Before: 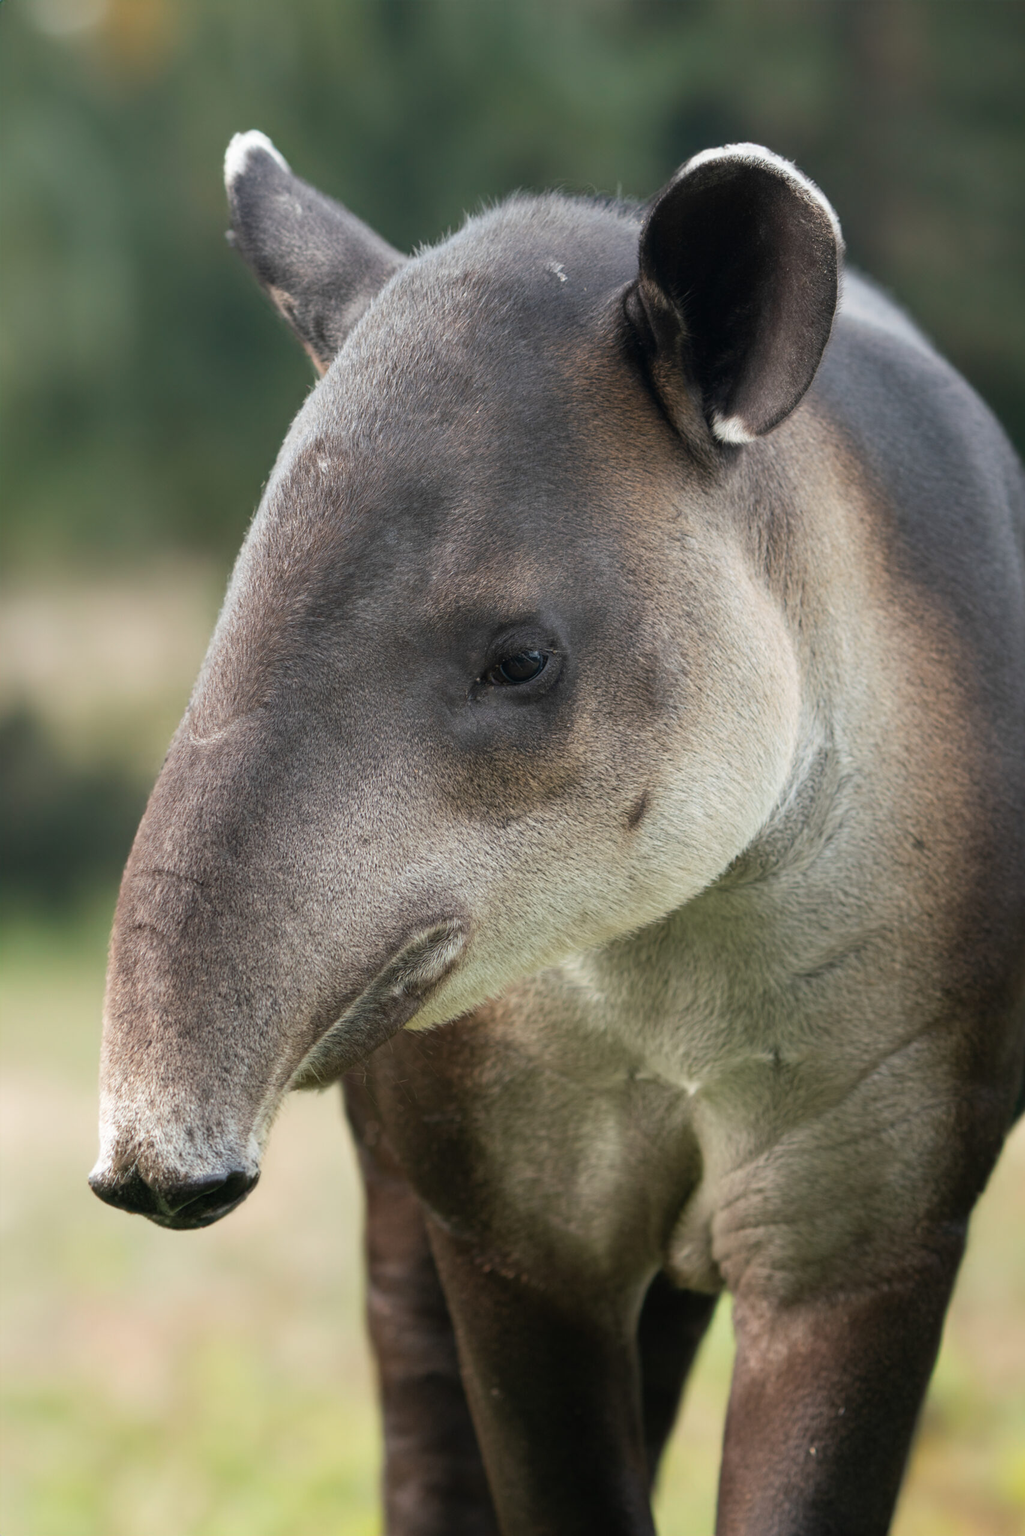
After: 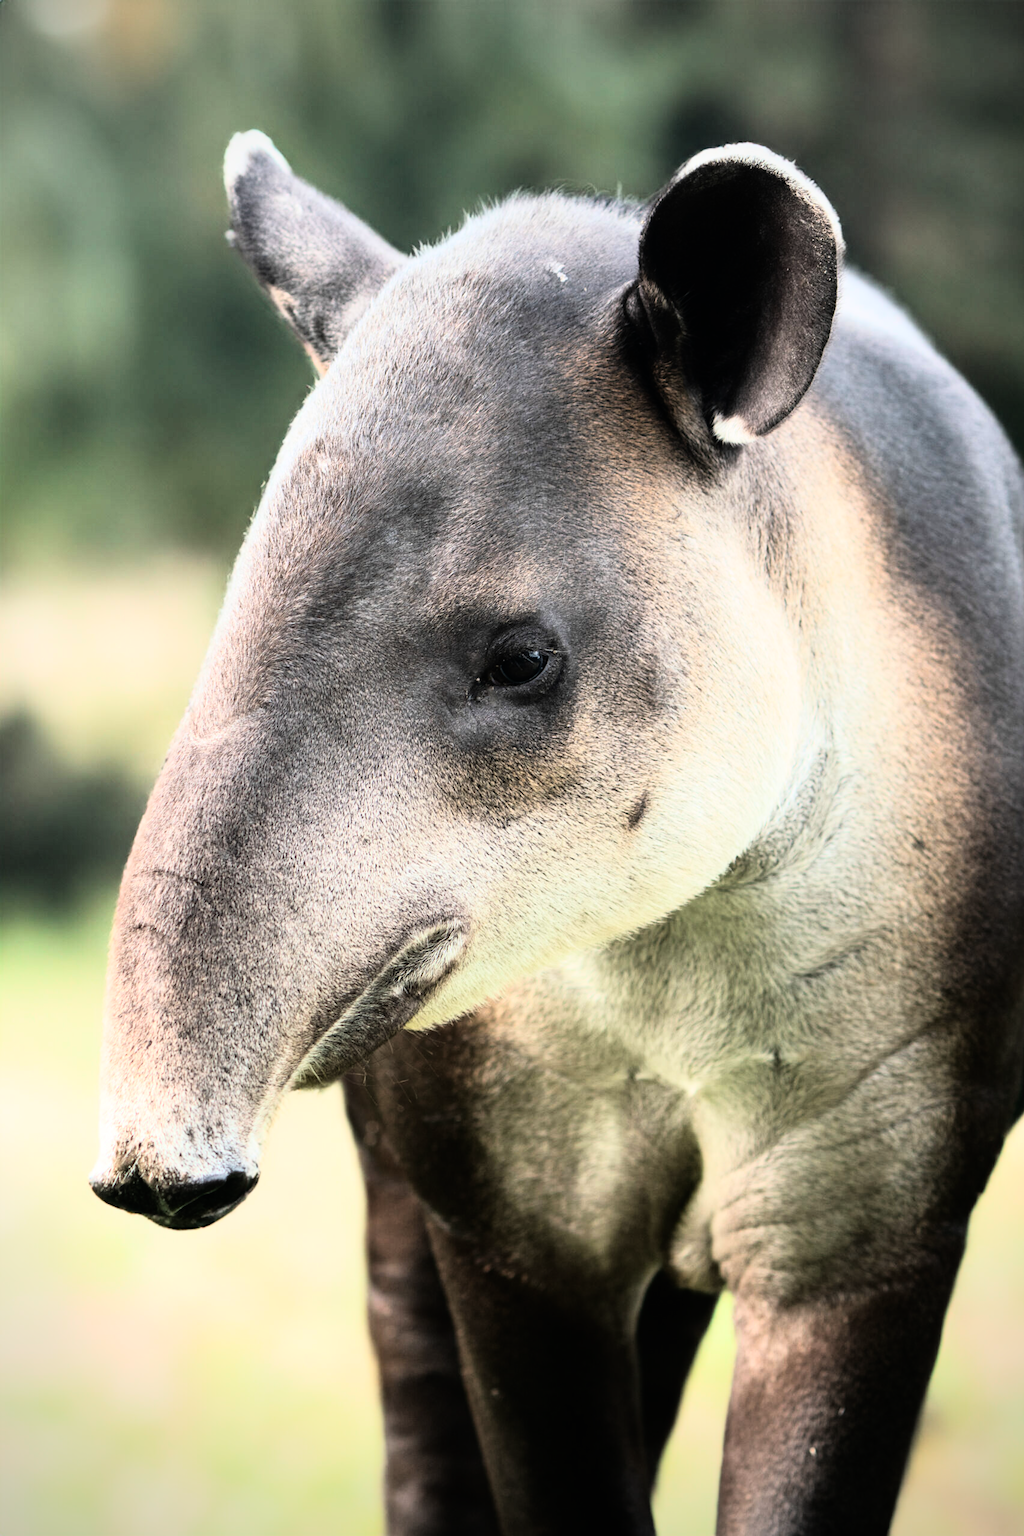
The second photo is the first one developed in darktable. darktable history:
vignetting: on, module defaults
rgb curve: curves: ch0 [(0, 0) (0.21, 0.15) (0.24, 0.21) (0.5, 0.75) (0.75, 0.96) (0.89, 0.99) (1, 1)]; ch1 [(0, 0.02) (0.21, 0.13) (0.25, 0.2) (0.5, 0.67) (0.75, 0.9) (0.89, 0.97) (1, 1)]; ch2 [(0, 0.02) (0.21, 0.13) (0.25, 0.2) (0.5, 0.67) (0.75, 0.9) (0.89, 0.97) (1, 1)], compensate middle gray true
